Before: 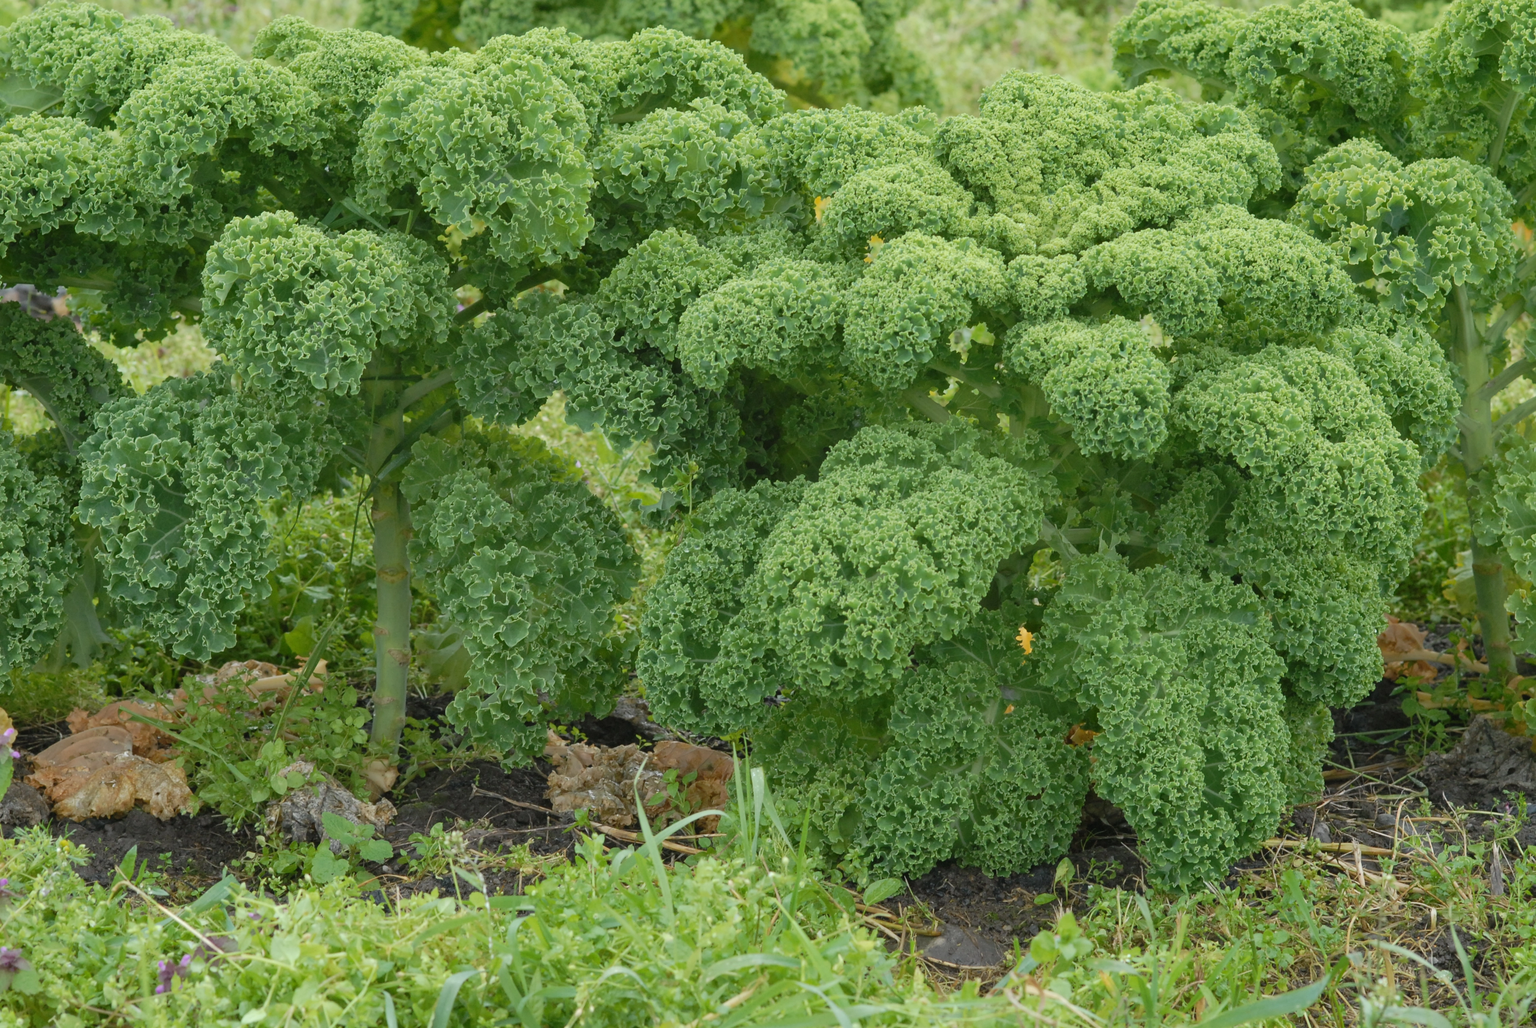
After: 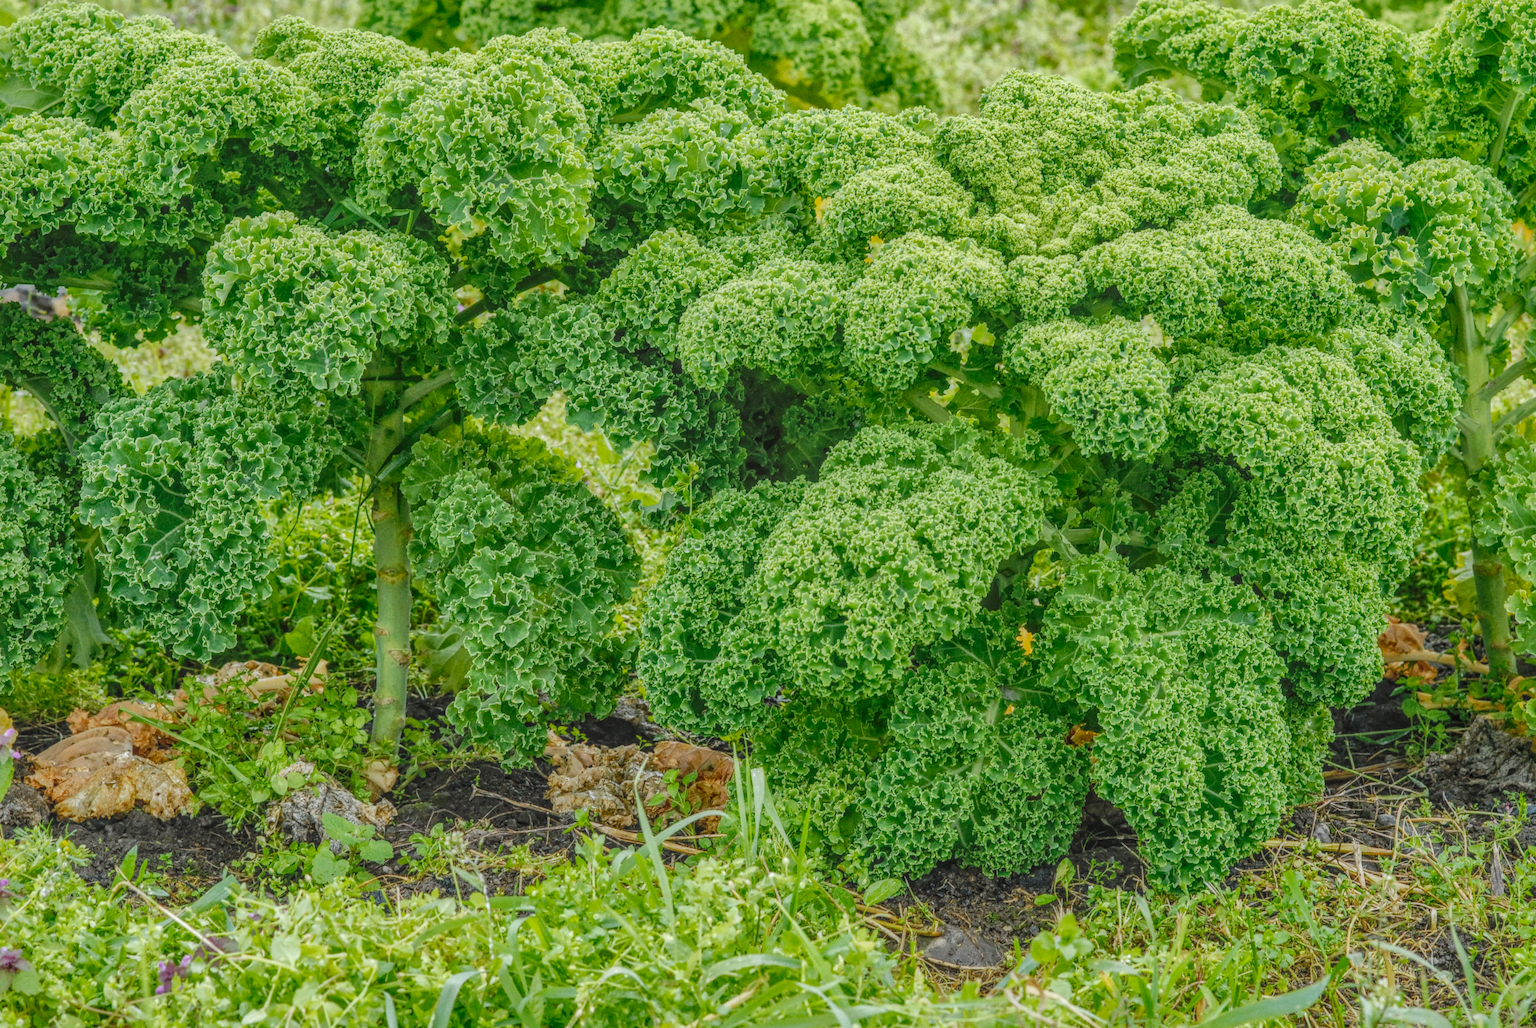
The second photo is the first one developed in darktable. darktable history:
local contrast: highlights 20%, shadows 30%, detail 200%, midtone range 0.2
base curve: curves: ch0 [(0, 0) (0.036, 0.025) (0.121, 0.166) (0.206, 0.329) (0.605, 0.79) (1, 1)], preserve colors none
grain: coarseness 0.09 ISO, strength 16.61%
shadows and highlights: shadows 40, highlights -60
